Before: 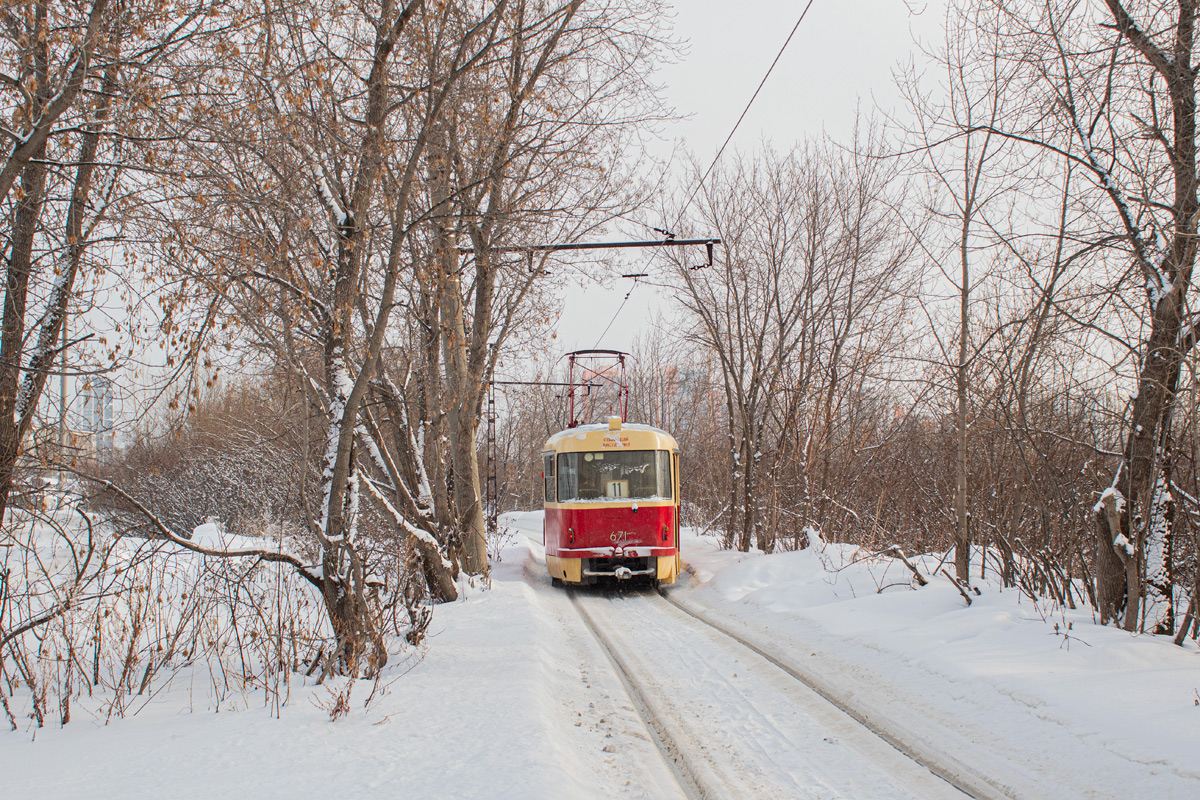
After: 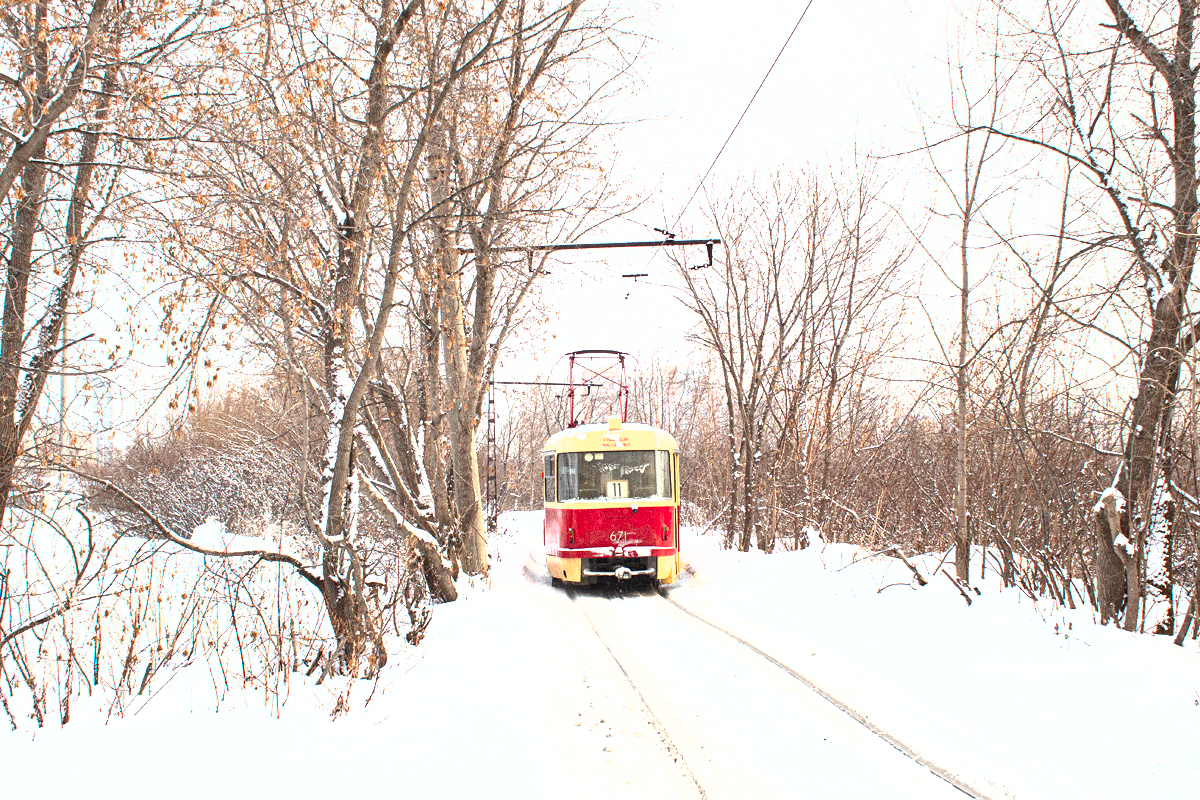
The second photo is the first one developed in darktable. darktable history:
grain: coarseness 0.09 ISO
exposure: black level correction 0, exposure 1.45 EV, compensate exposure bias true, compensate highlight preservation false
shadows and highlights: radius 125.46, shadows 30.51, highlights -30.51, low approximation 0.01, soften with gaussian
